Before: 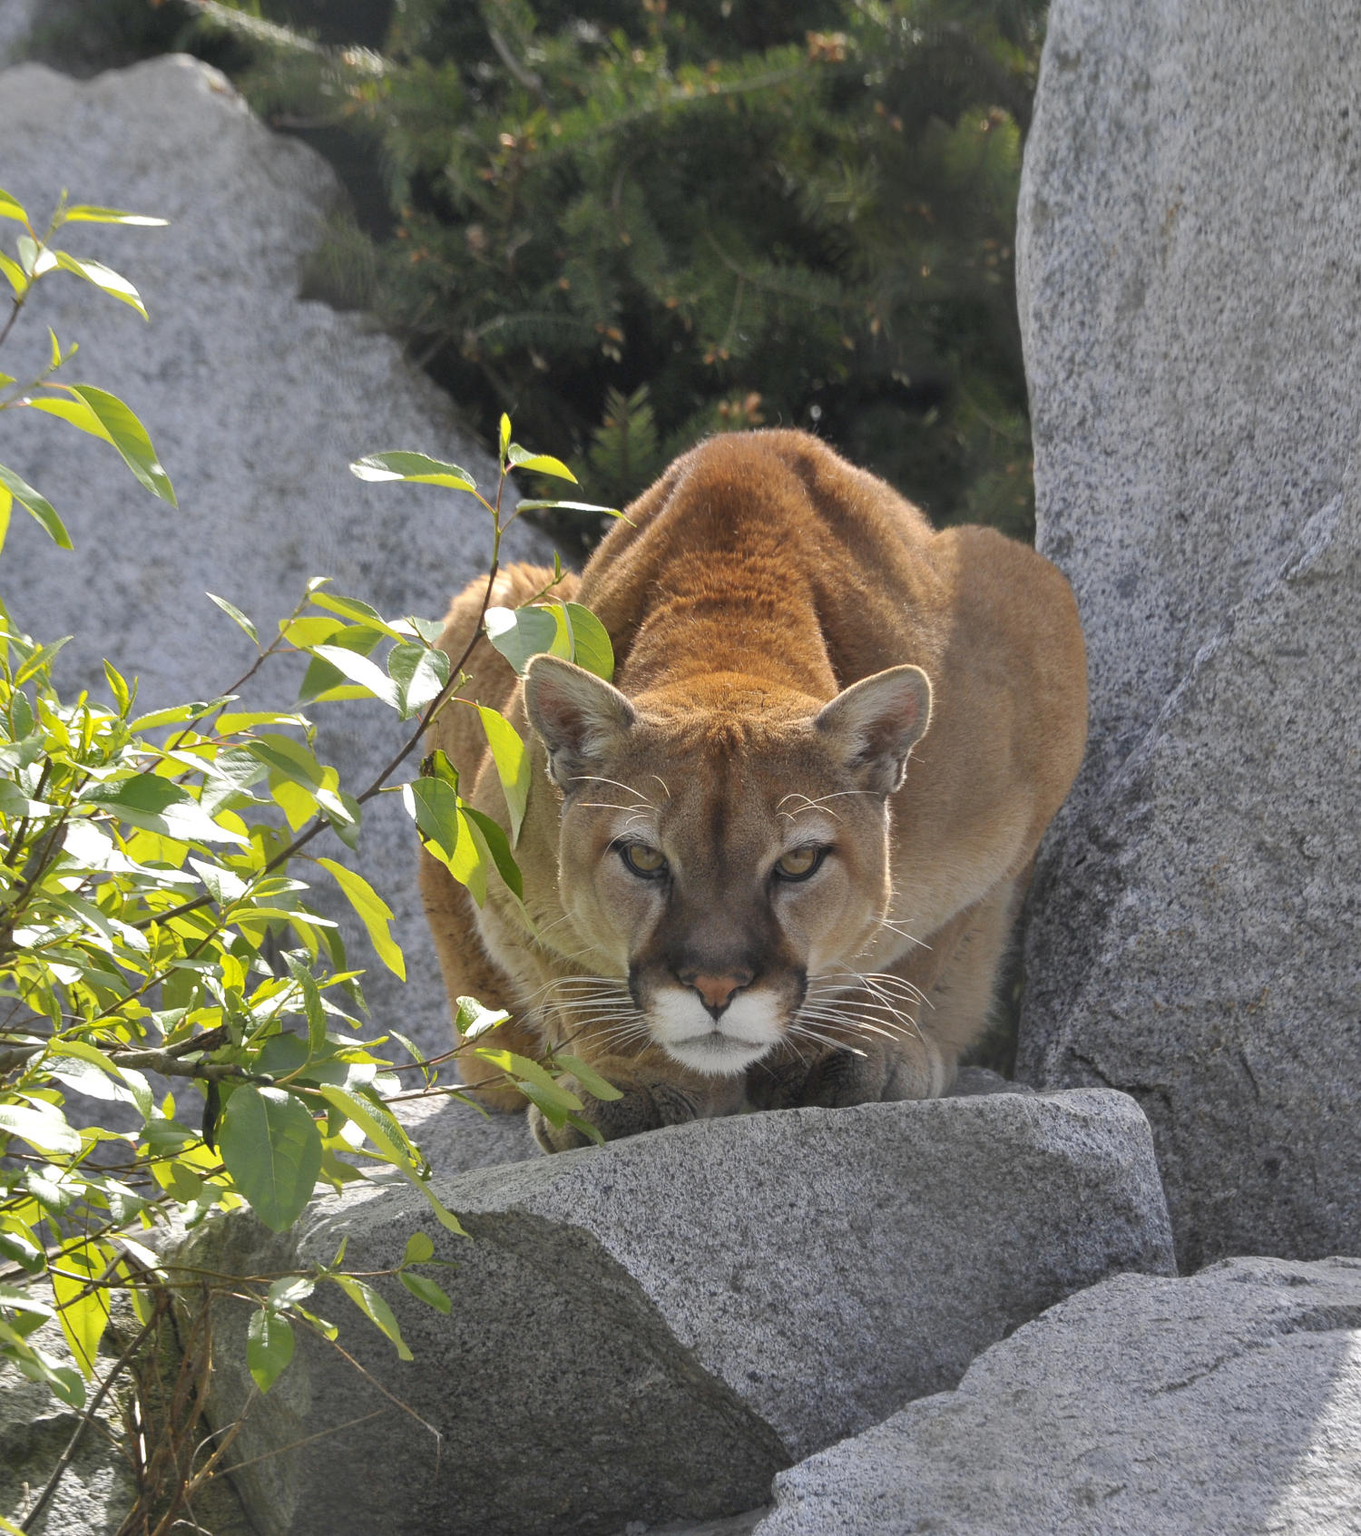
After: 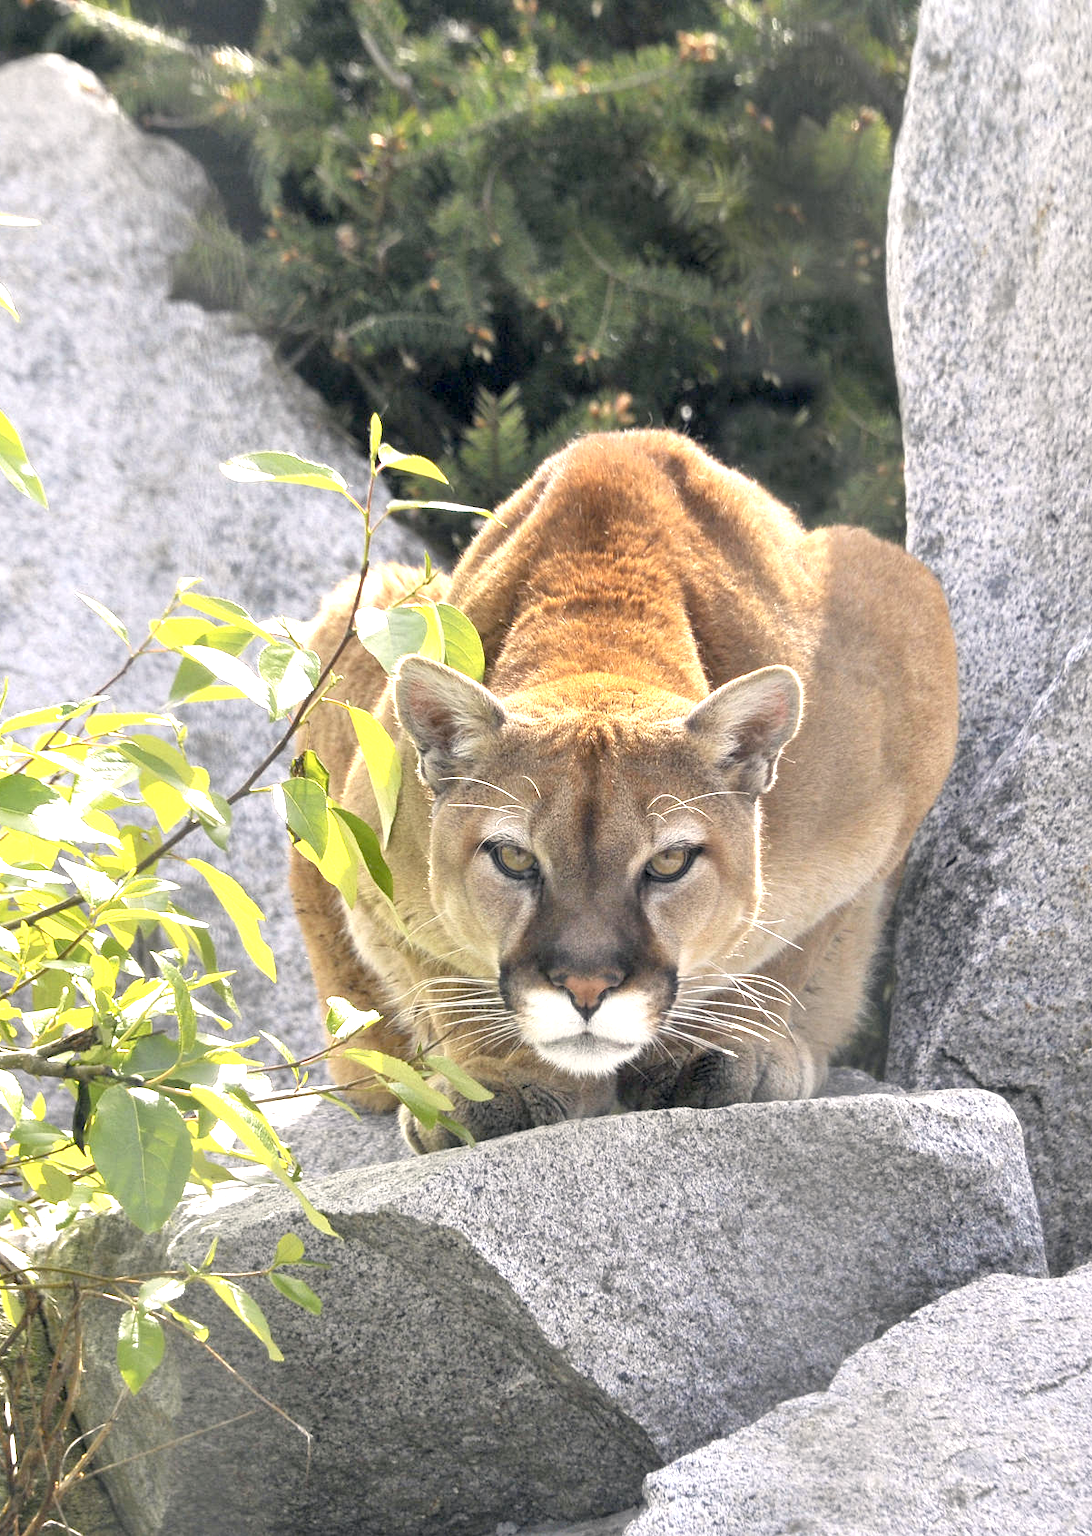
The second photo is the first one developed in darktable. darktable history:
crop and rotate: left 9.597%, right 10.195%
exposure: black level correction 0.009, exposure 1.425 EV, compensate highlight preservation false
color correction: highlights a* 2.75, highlights b* 5, shadows a* -2.04, shadows b* -4.84, saturation 0.8
